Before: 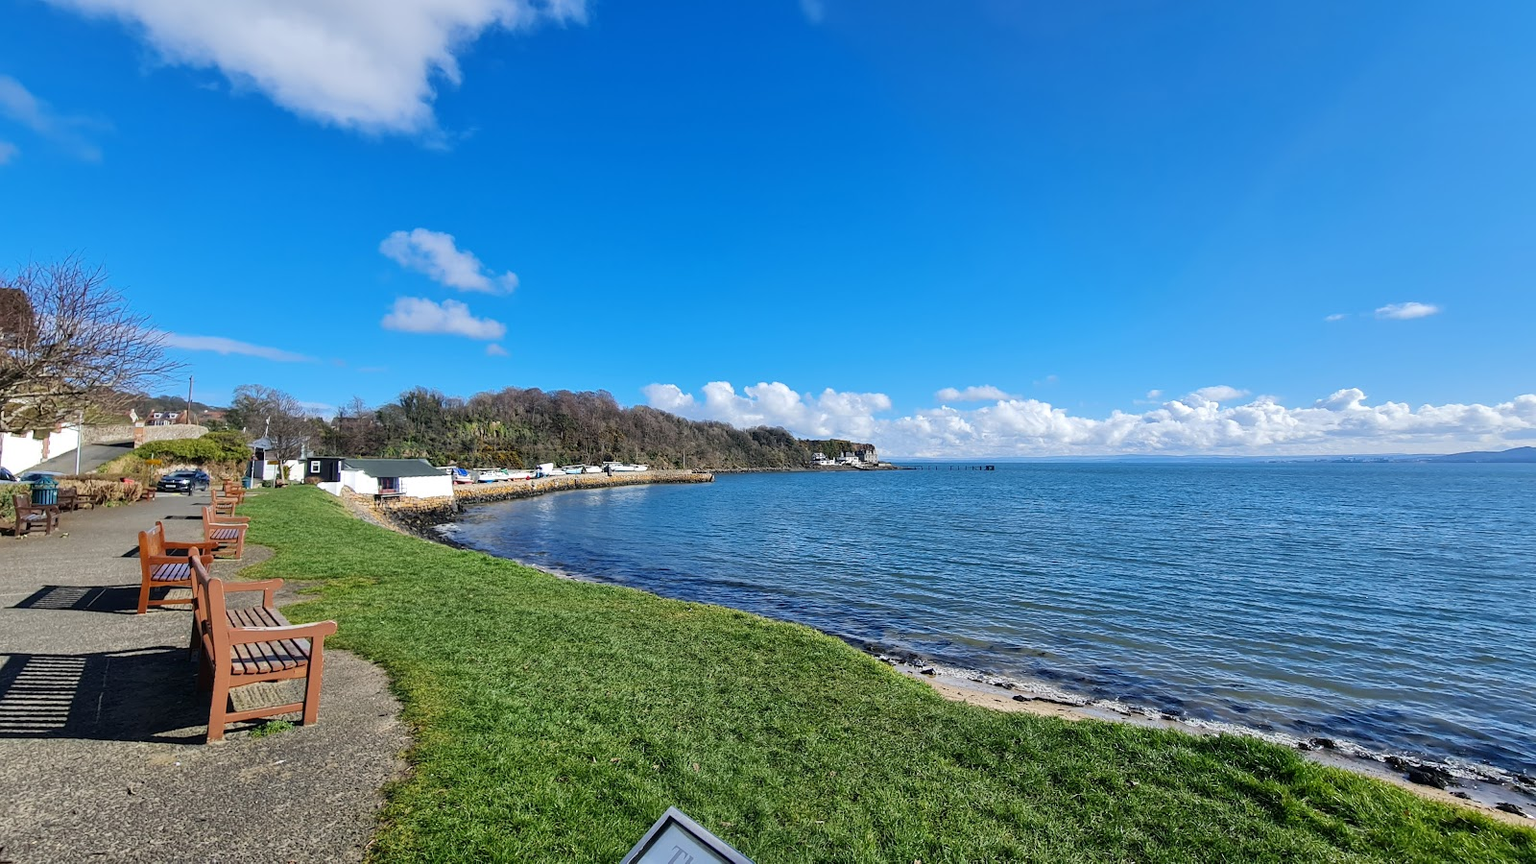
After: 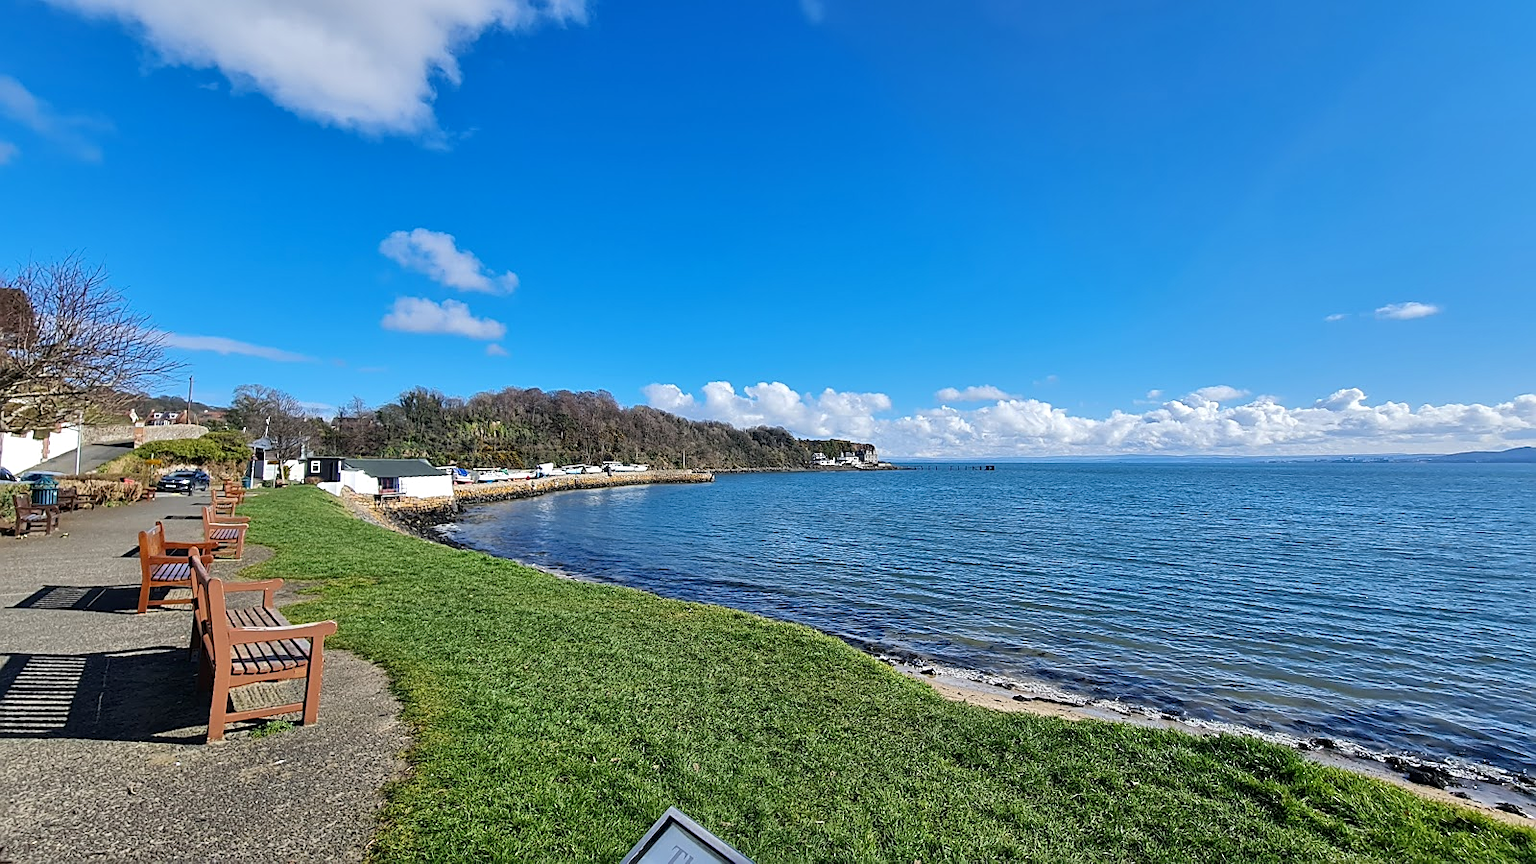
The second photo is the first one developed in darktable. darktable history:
sharpen: on, module defaults
shadows and highlights: shadows 48.27, highlights -41.71, soften with gaussian
tone equalizer: on, module defaults
